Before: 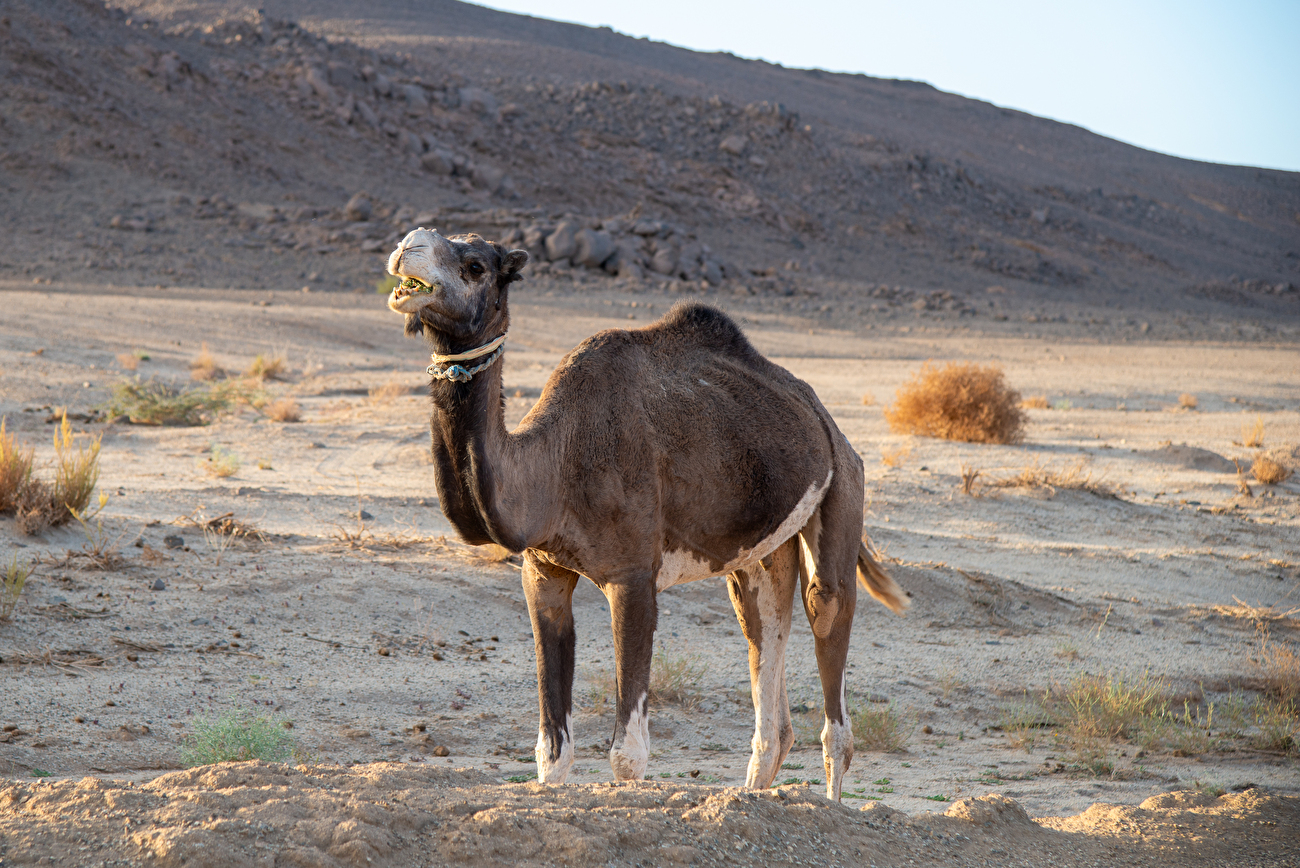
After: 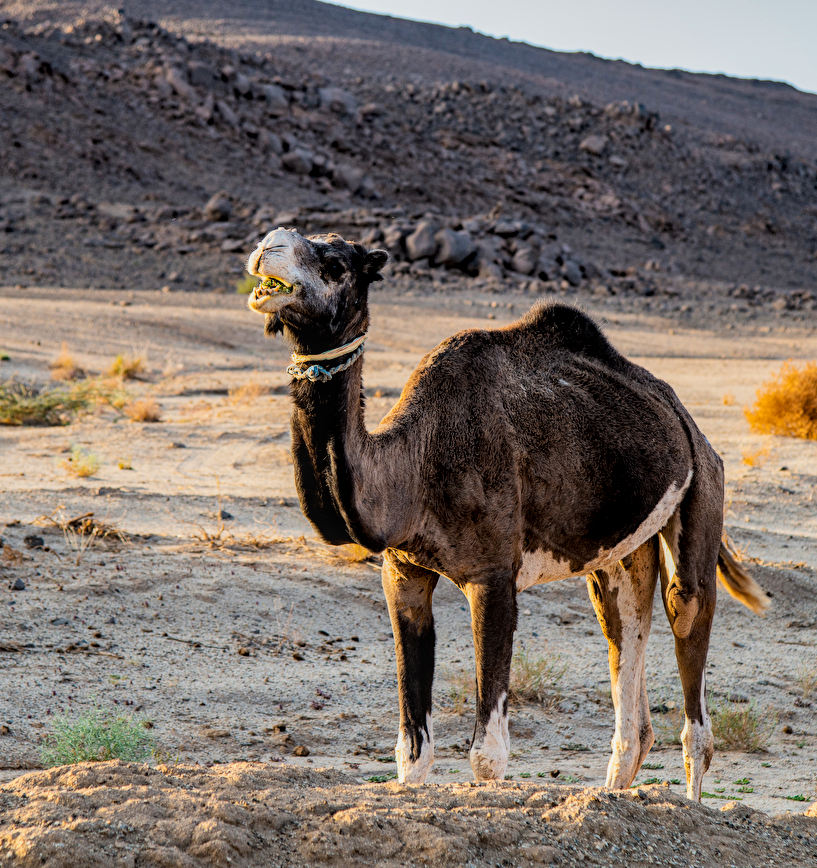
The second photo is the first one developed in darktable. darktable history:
local contrast: on, module defaults
haze removal: compatibility mode true, adaptive false
filmic rgb: black relative exposure -5.11 EV, white relative exposure 3.97 EV, hardness 2.87, contrast 1.398, highlights saturation mix -19.12%
color balance rgb: perceptual saturation grading › global saturation 29.982%
shadows and highlights: radius 117.21, shadows 42.62, highlights -61.8, soften with gaussian
crop: left 10.776%, right 26.305%
